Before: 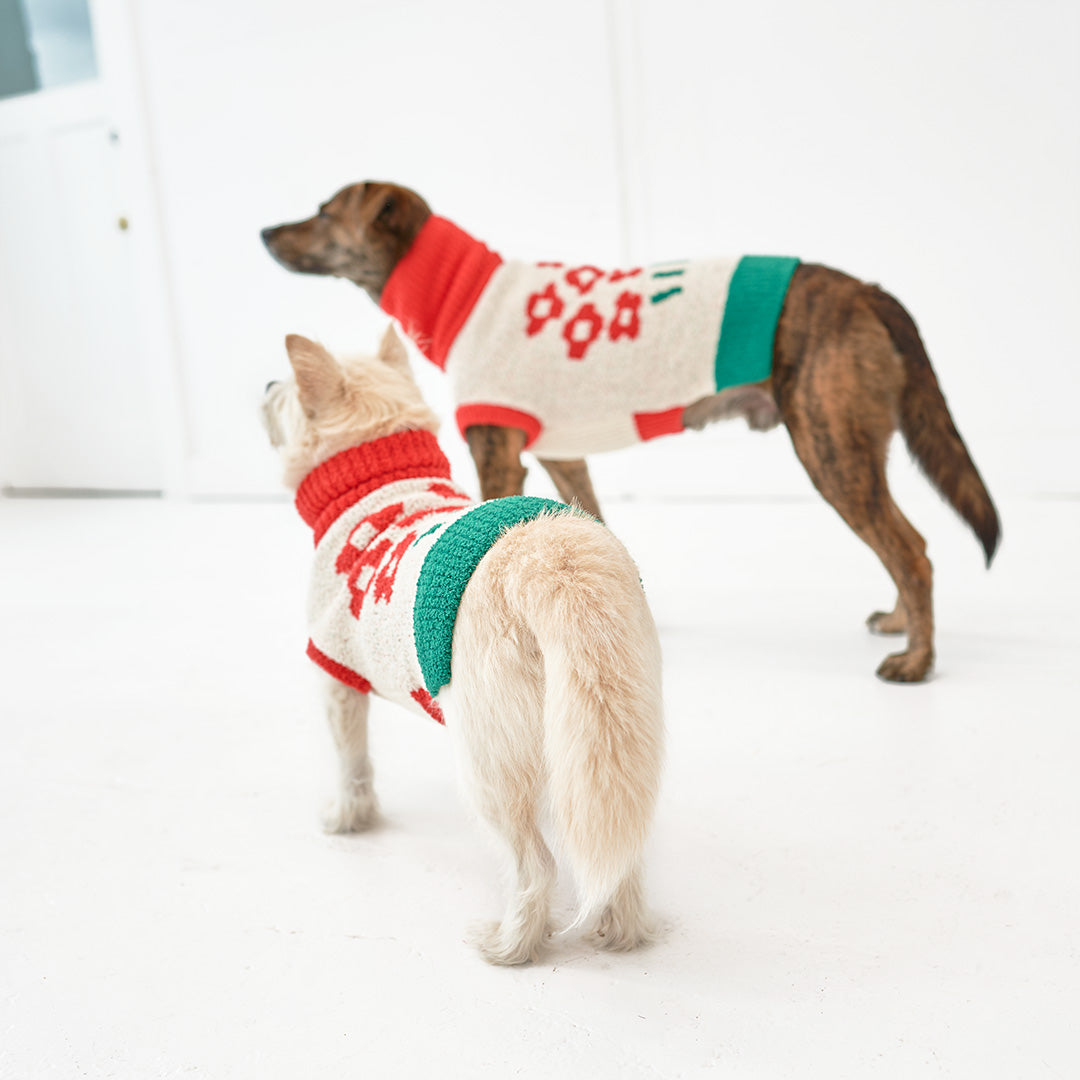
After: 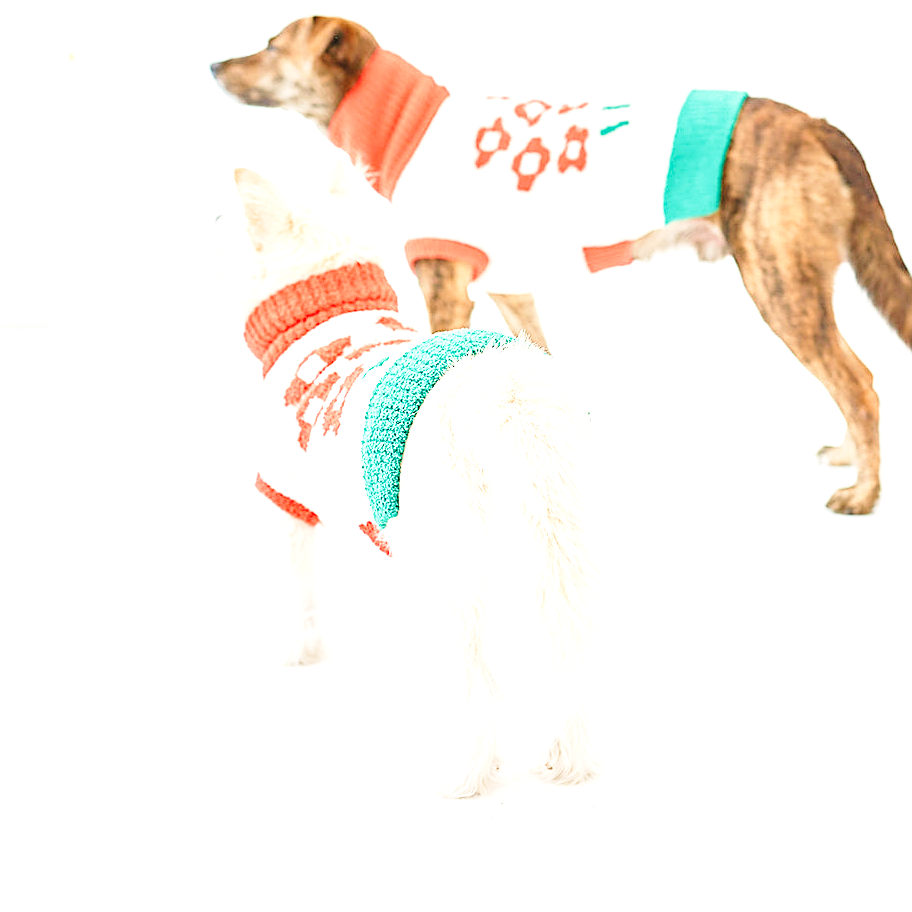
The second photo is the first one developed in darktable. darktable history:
base curve: curves: ch0 [(0, 0) (0.028, 0.03) (0.121, 0.232) (0.46, 0.748) (0.859, 0.968) (1, 1)], preserve colors none
exposure: black level correction 0, exposure 1.2 EV, compensate exposure bias true, compensate highlight preservation false
velvia: strength 17%
sharpen: amount 0.478
crop and rotate: left 4.842%, top 15.51%, right 10.668%
